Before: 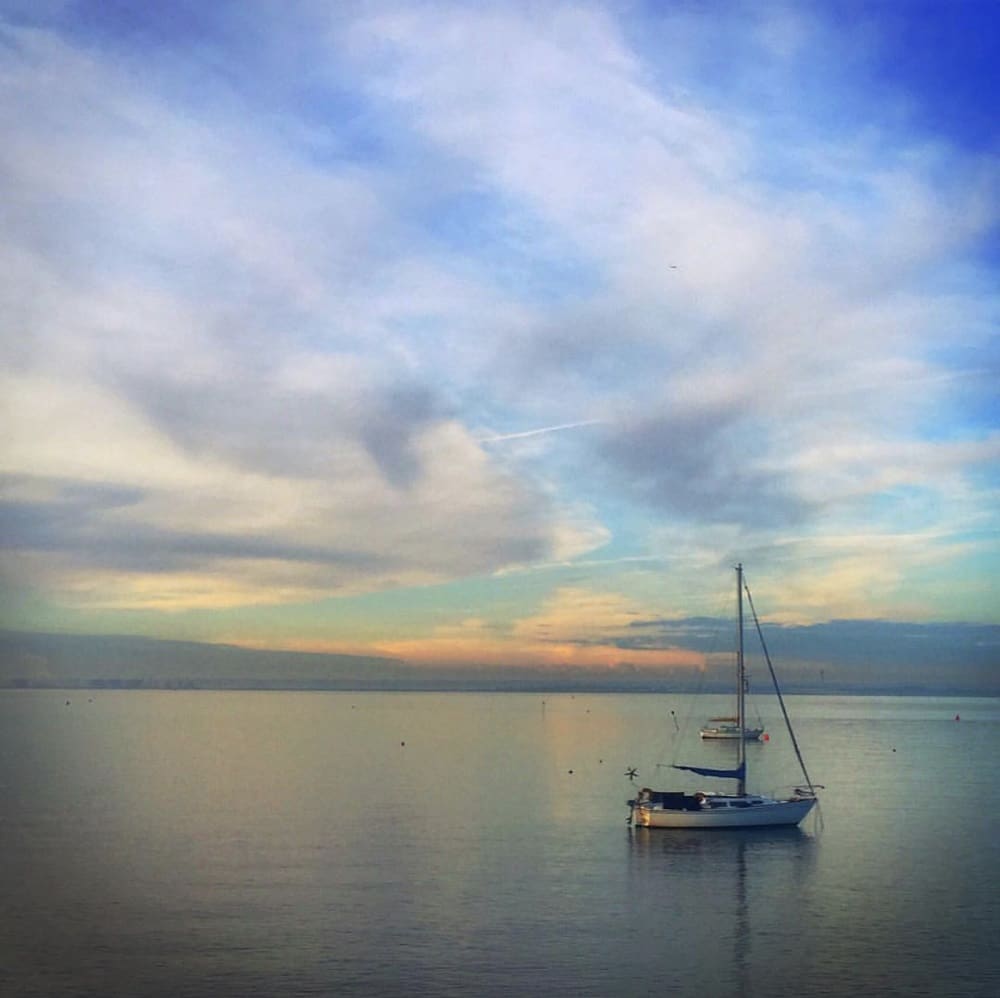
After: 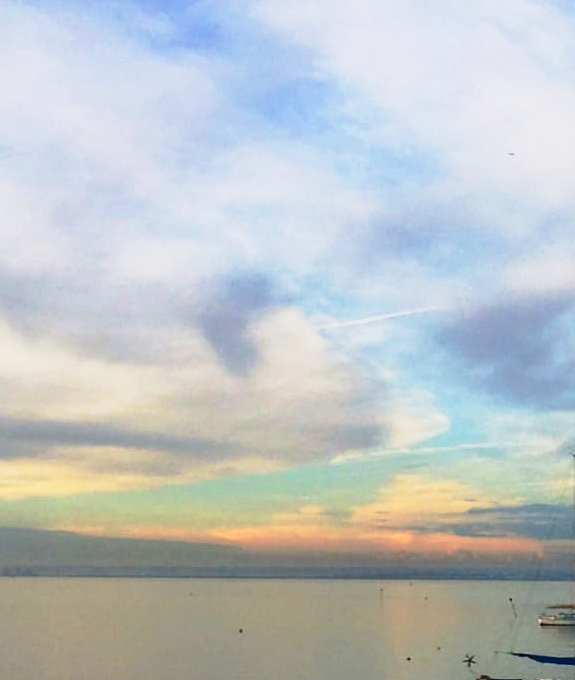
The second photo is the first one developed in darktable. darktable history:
crop: left 16.246%, top 11.377%, right 26.166%, bottom 20.473%
tone curve: curves: ch0 [(0, 0) (0.105, 0.068) (0.195, 0.162) (0.283, 0.283) (0.384, 0.404) (0.485, 0.531) (0.638, 0.681) (0.795, 0.879) (1, 0.977)]; ch1 [(0, 0) (0.161, 0.092) (0.35, 0.33) (0.379, 0.401) (0.456, 0.469) (0.504, 0.501) (0.512, 0.523) (0.58, 0.597) (0.635, 0.646) (1, 1)]; ch2 [(0, 0) (0.371, 0.362) (0.437, 0.437) (0.5, 0.5) (0.53, 0.523) (0.56, 0.58) (0.622, 0.606) (1, 1)], preserve colors none
